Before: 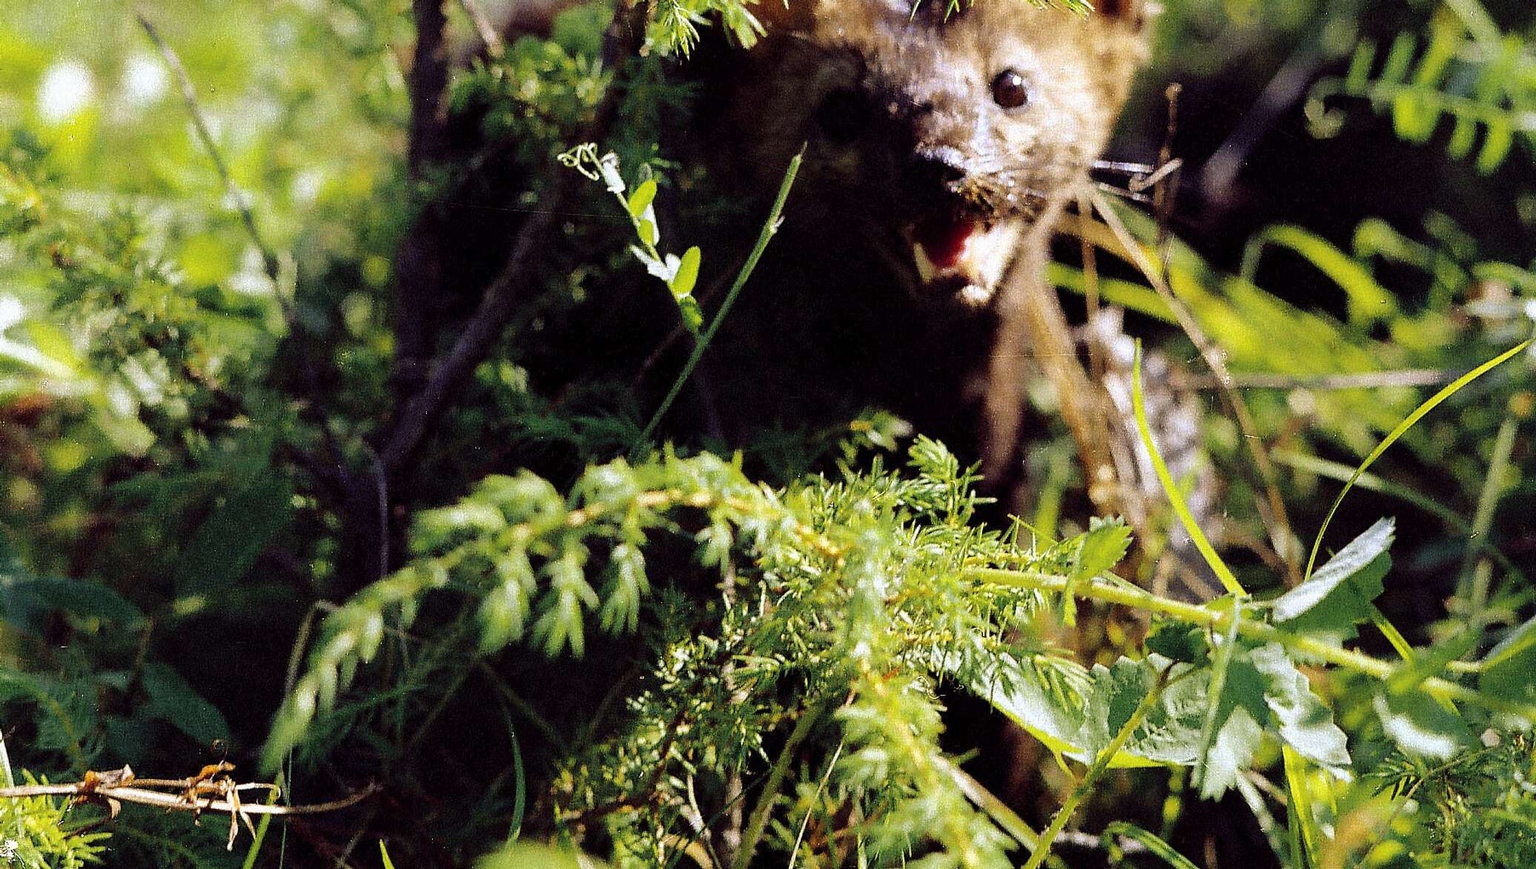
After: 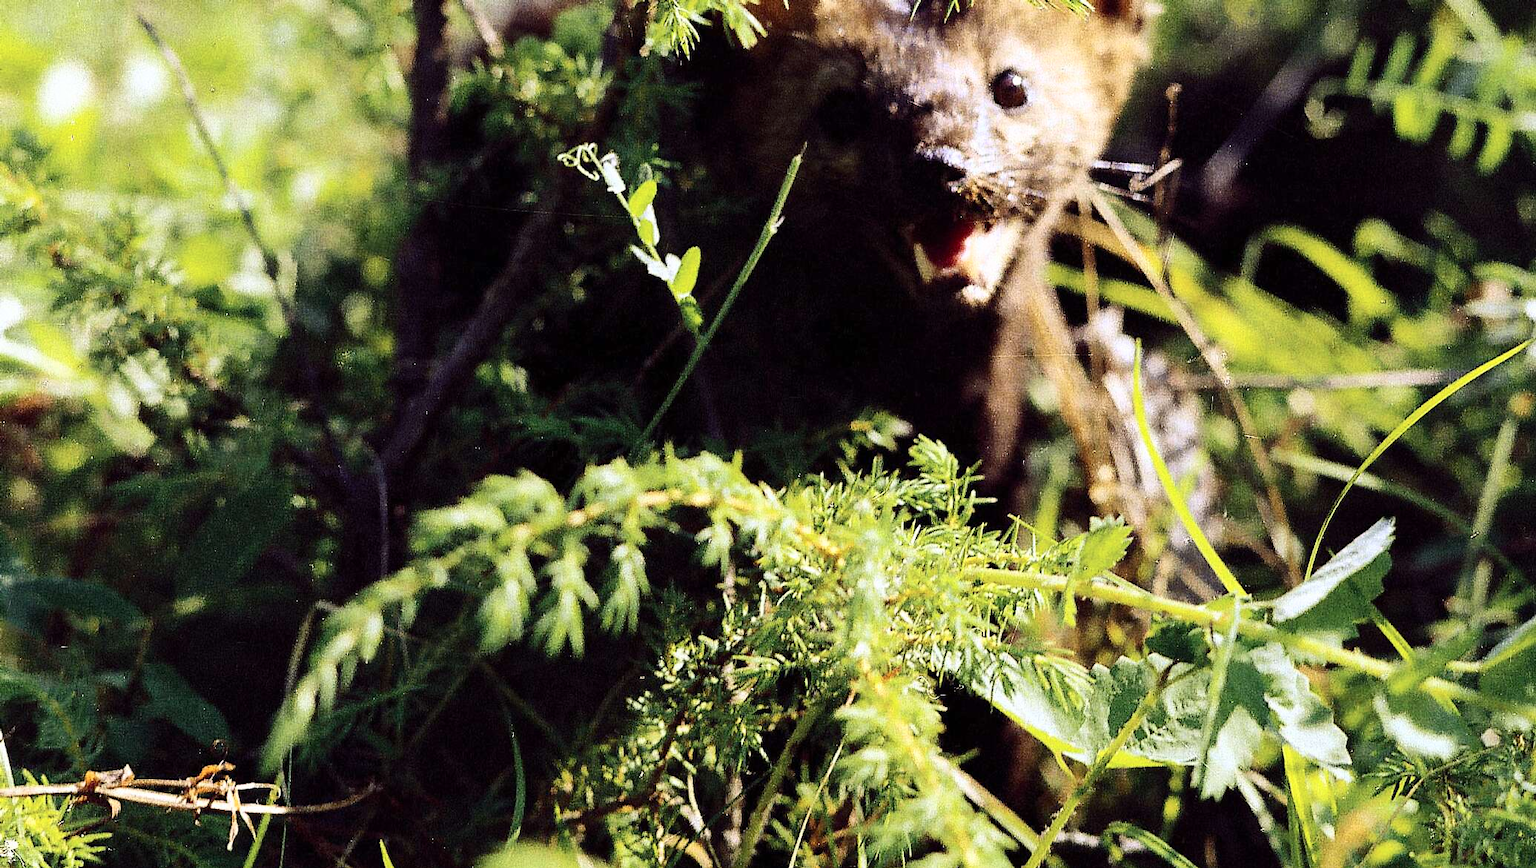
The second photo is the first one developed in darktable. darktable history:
white balance: emerald 1
contrast brightness saturation: contrast 0.24, brightness 0.09
rgb levels: preserve colors max RGB
